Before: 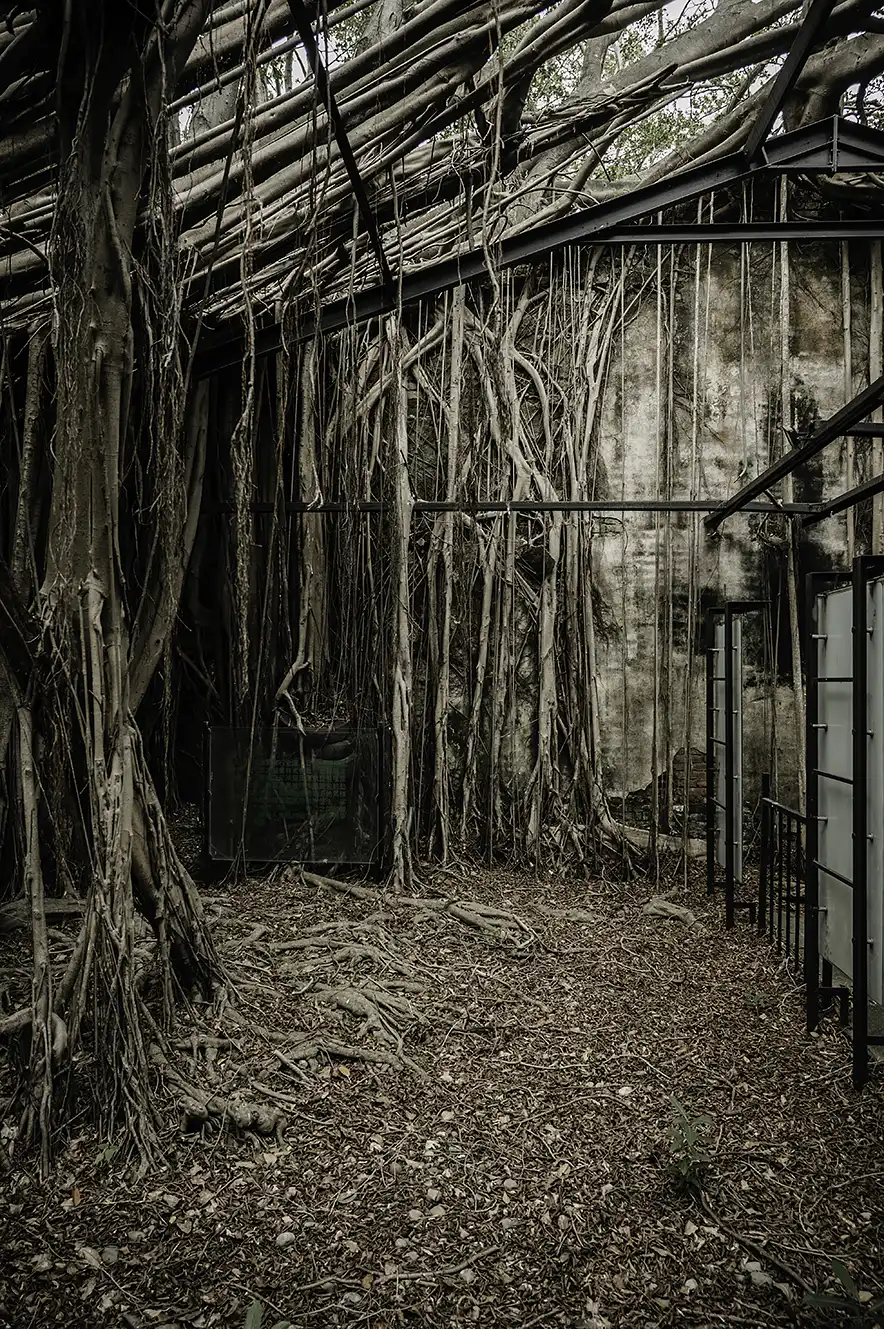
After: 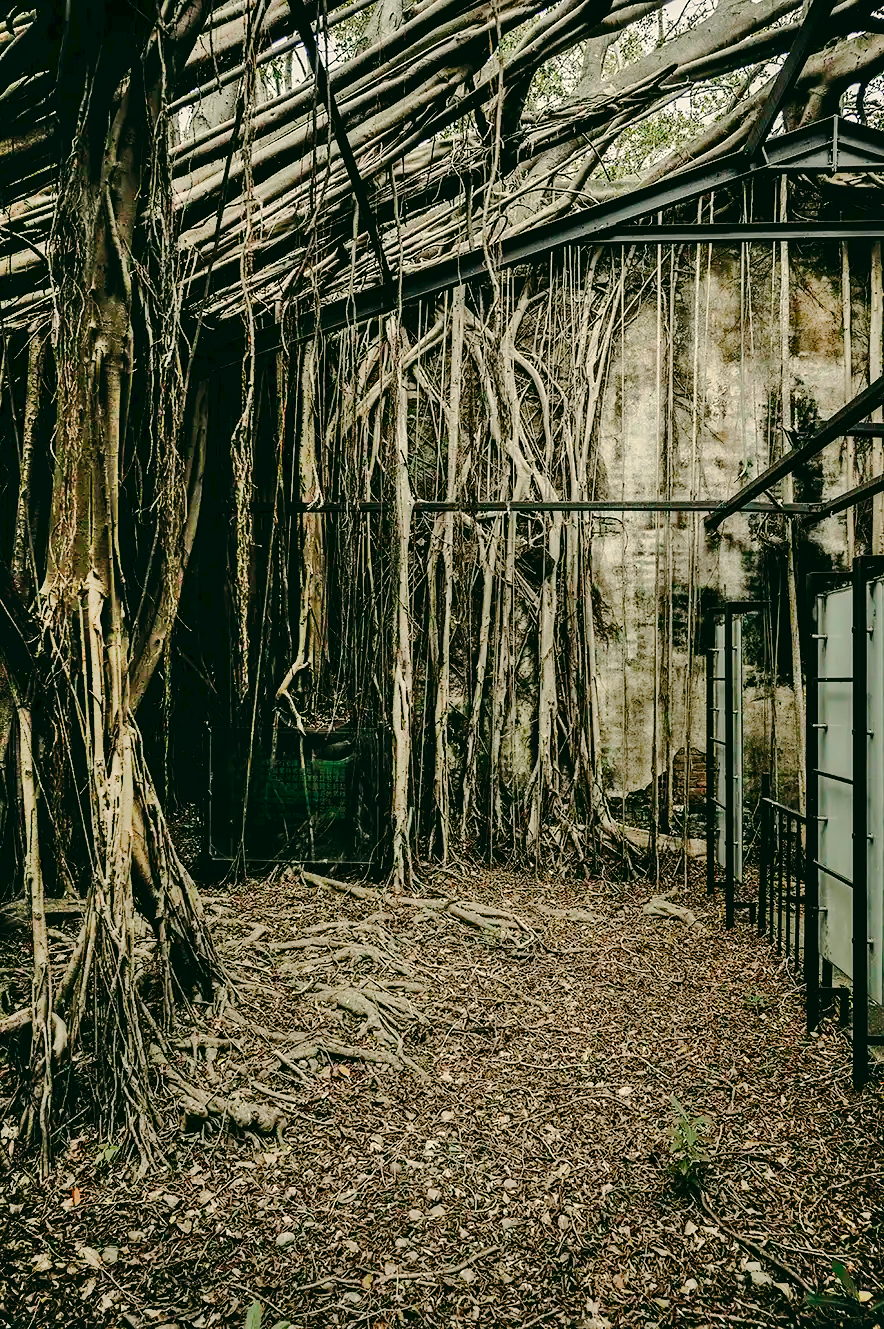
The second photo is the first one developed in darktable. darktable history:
color correction: highlights a* -0.482, highlights b* 9.48, shadows a* -9.48, shadows b* 0.803
tone equalizer: on, module defaults
tone curve: curves: ch0 [(0, 0) (0.003, 0.026) (0.011, 0.025) (0.025, 0.022) (0.044, 0.022) (0.069, 0.028) (0.1, 0.041) (0.136, 0.062) (0.177, 0.103) (0.224, 0.167) (0.277, 0.242) (0.335, 0.343) (0.399, 0.452) (0.468, 0.539) (0.543, 0.614) (0.623, 0.683) (0.709, 0.749) (0.801, 0.827) (0.898, 0.918) (1, 1)], preserve colors none
shadows and highlights: soften with gaussian
